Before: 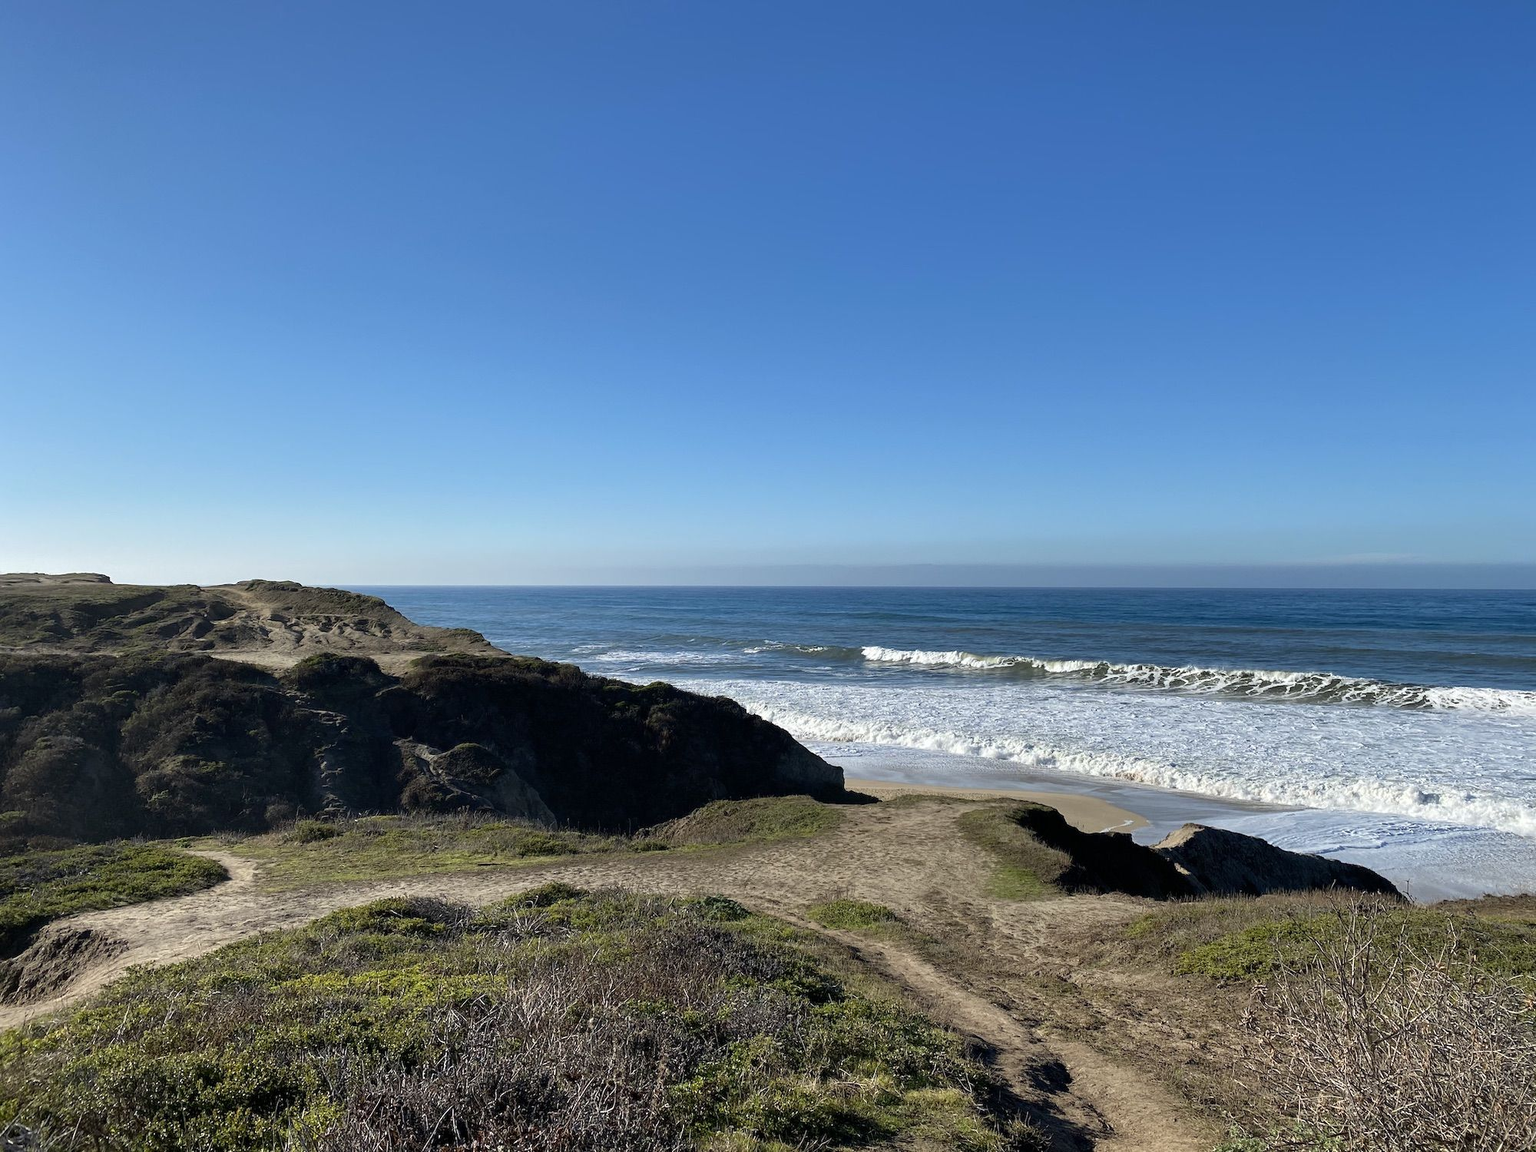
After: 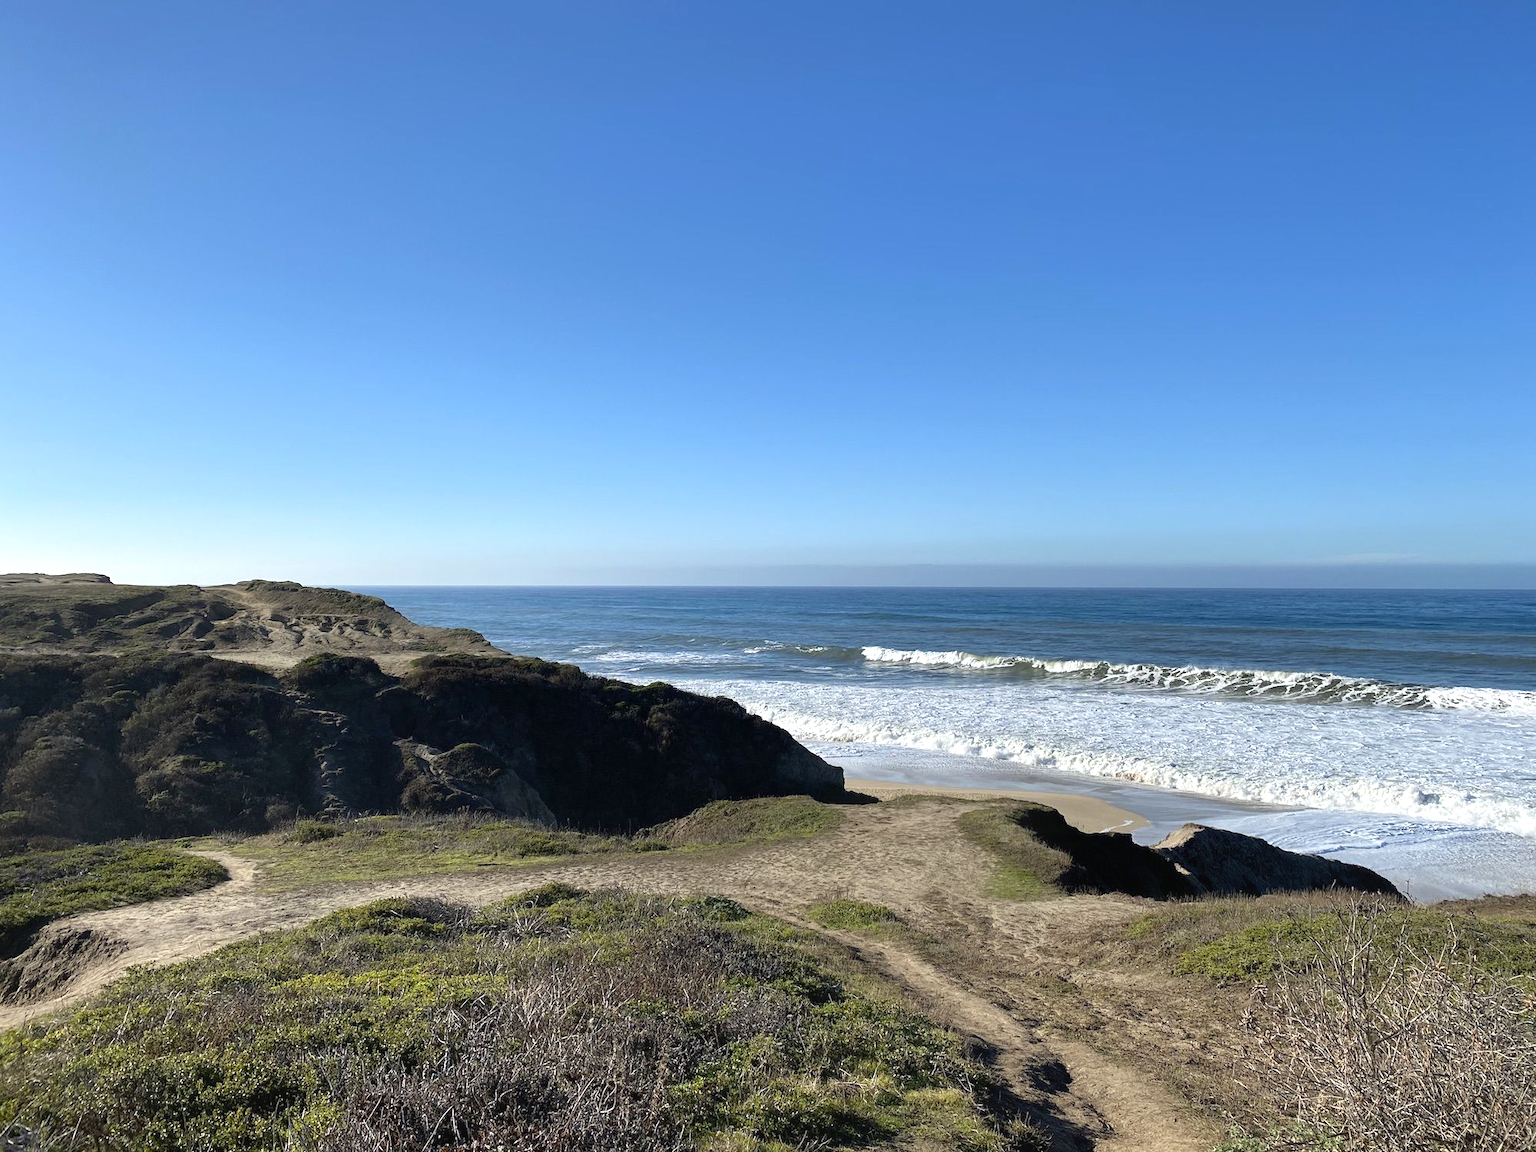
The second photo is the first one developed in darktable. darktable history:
contrast equalizer: octaves 7, y [[0.6 ×6], [0.55 ×6], [0 ×6], [0 ×6], [0 ×6]], mix -0.2
exposure: exposure 0.4 EV, compensate highlight preservation false
